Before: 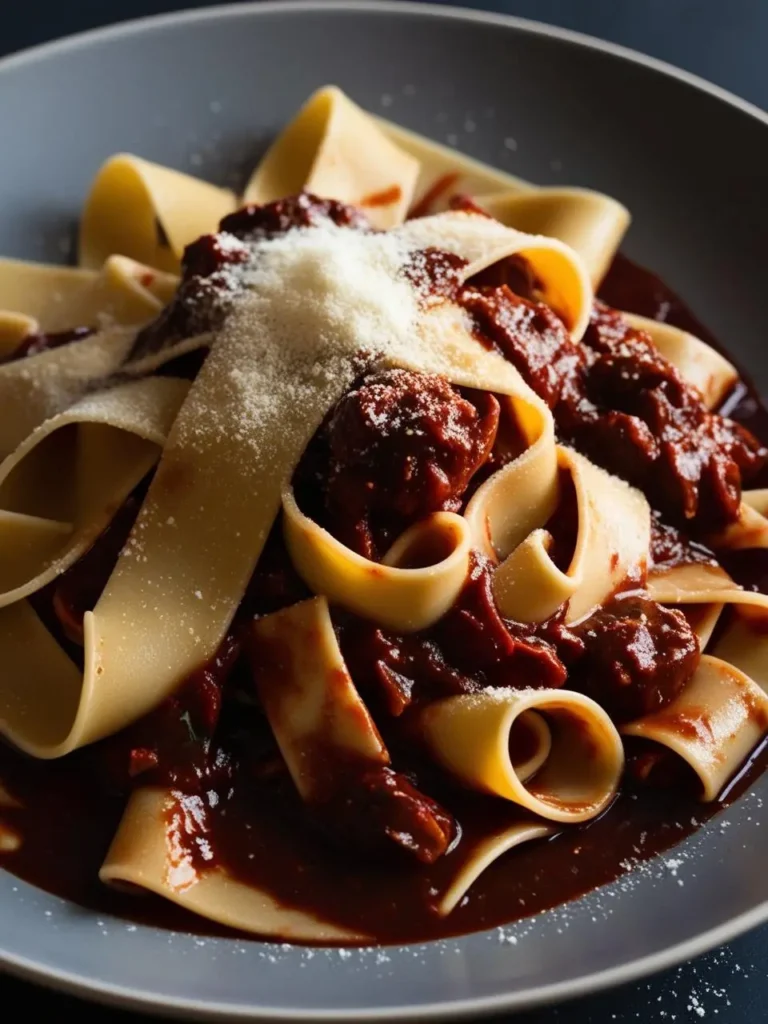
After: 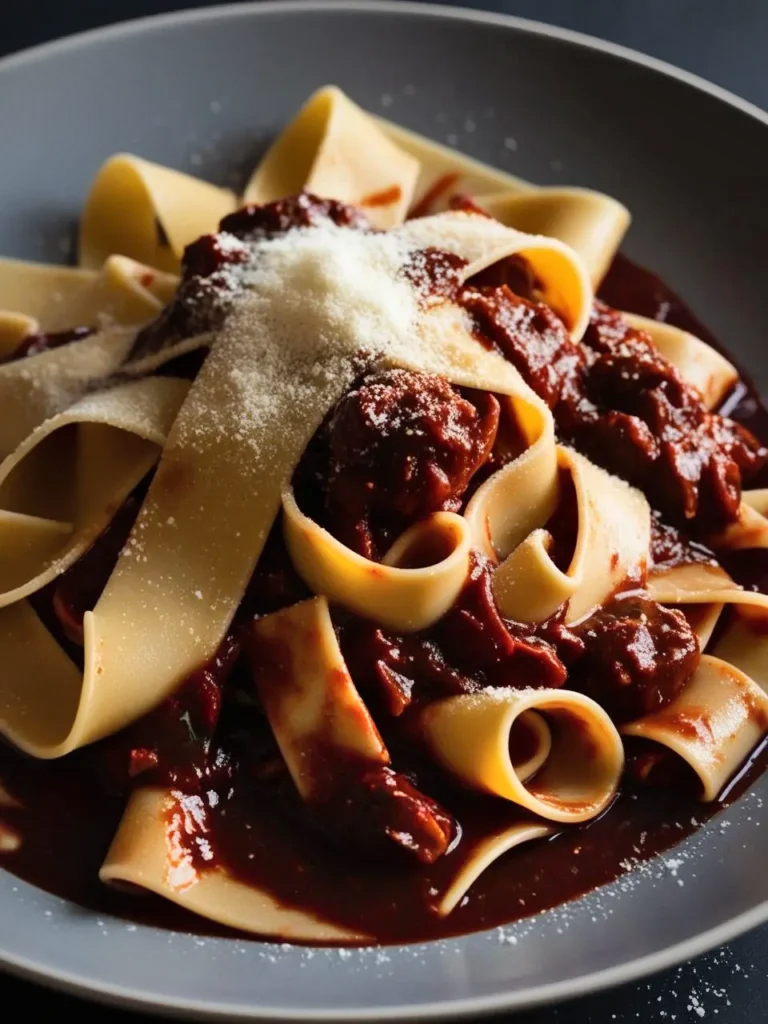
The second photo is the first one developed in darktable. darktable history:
shadows and highlights: low approximation 0.01, soften with gaussian
vignetting: on, module defaults
